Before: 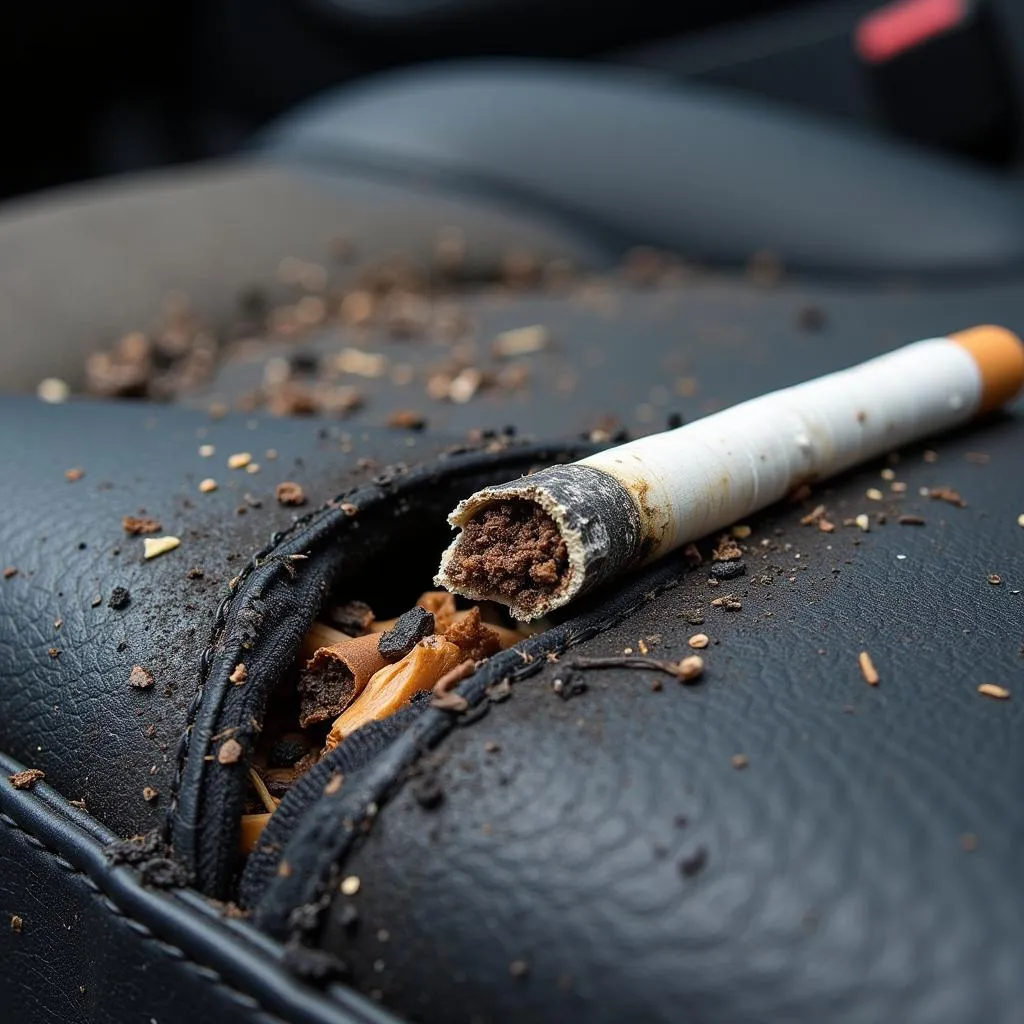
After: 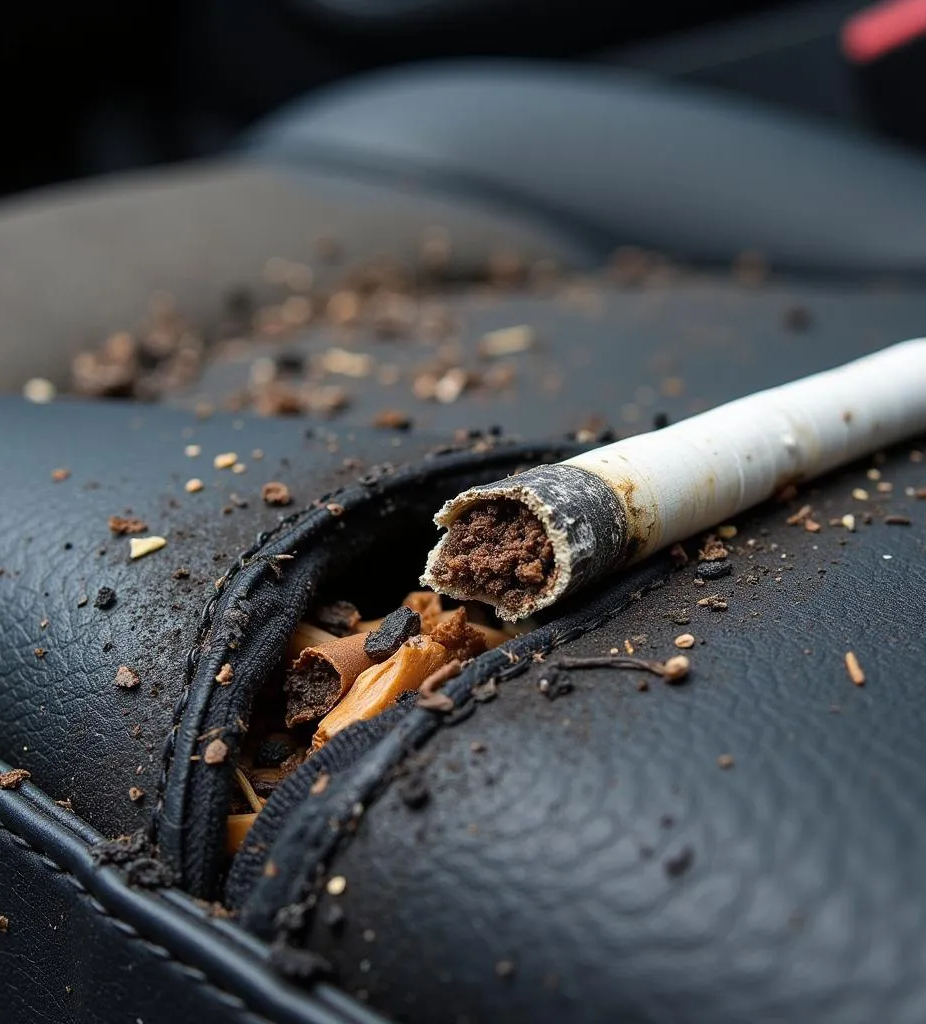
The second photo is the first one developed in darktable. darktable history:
crop and rotate: left 1.426%, right 8.053%
